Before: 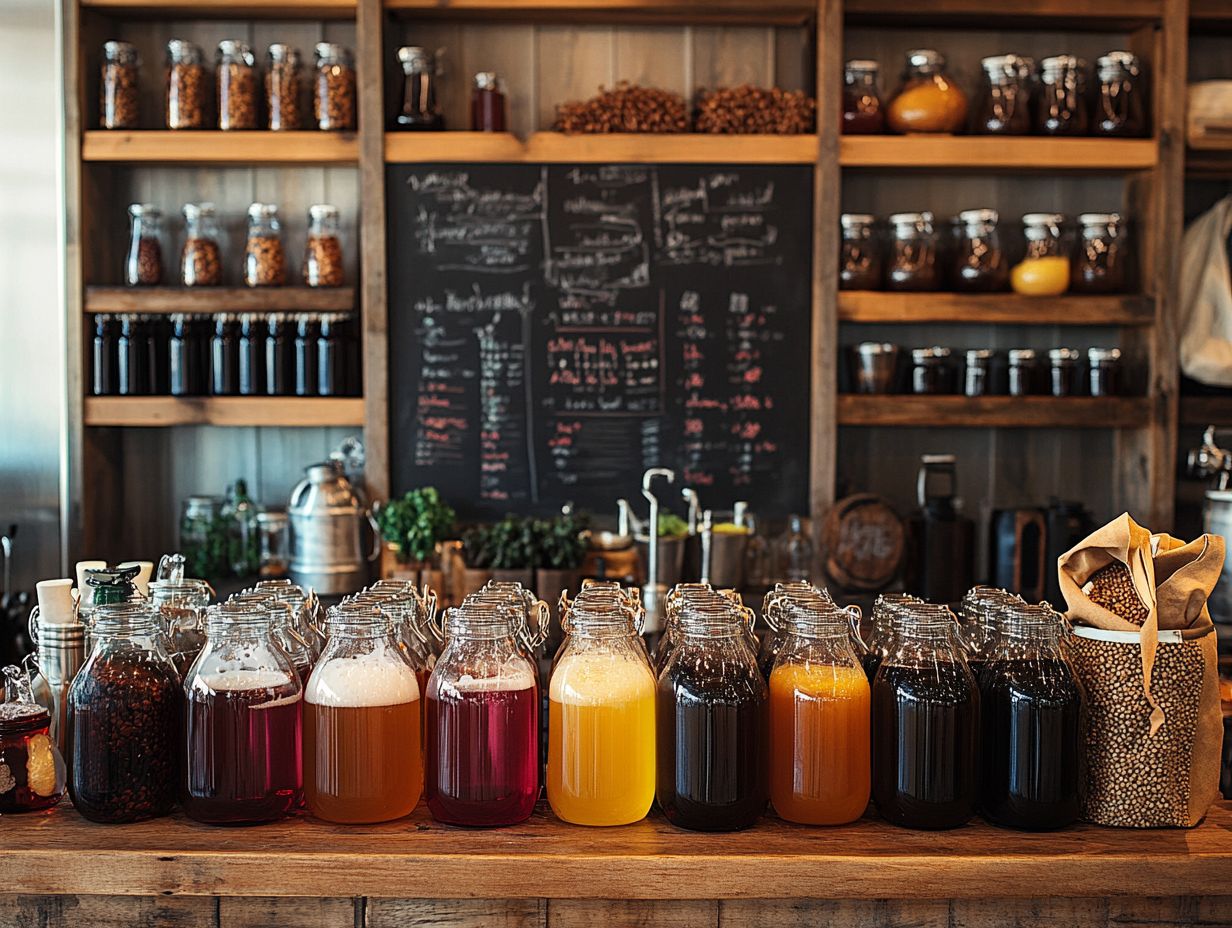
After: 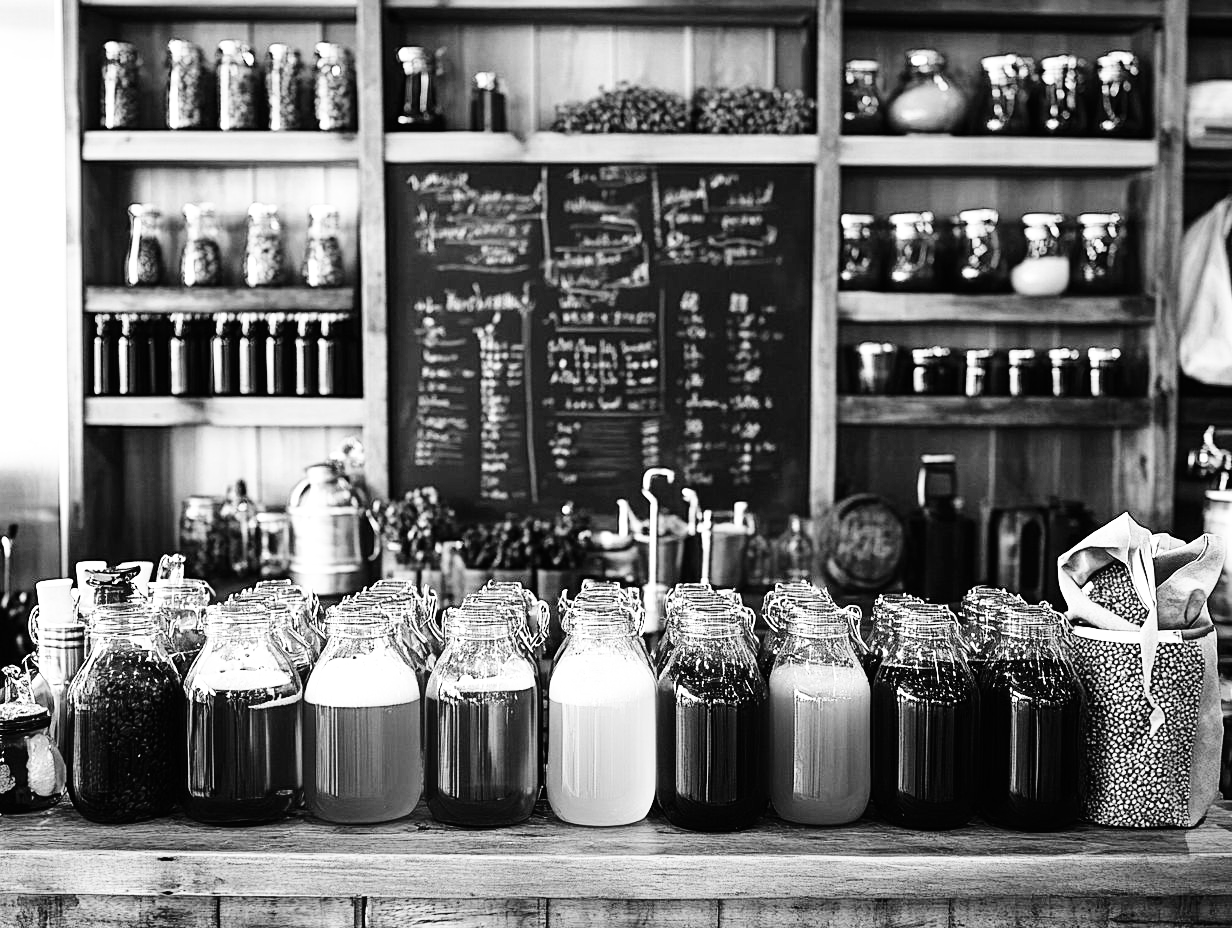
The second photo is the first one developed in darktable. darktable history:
exposure: black level correction 0, exposure 0.7 EV, compensate exposure bias true, compensate highlight preservation false
base curve: curves: ch0 [(0, 0) (0, 0) (0.002, 0.001) (0.008, 0.003) (0.019, 0.011) (0.037, 0.037) (0.064, 0.11) (0.102, 0.232) (0.152, 0.379) (0.216, 0.524) (0.296, 0.665) (0.394, 0.789) (0.512, 0.881) (0.651, 0.945) (0.813, 0.986) (1, 1)], preserve colors none
color calibration: output gray [0.18, 0.41, 0.41, 0], gray › normalize channels true, illuminant same as pipeline (D50), adaptation XYZ, x 0.346, y 0.359, gamut compression 0
